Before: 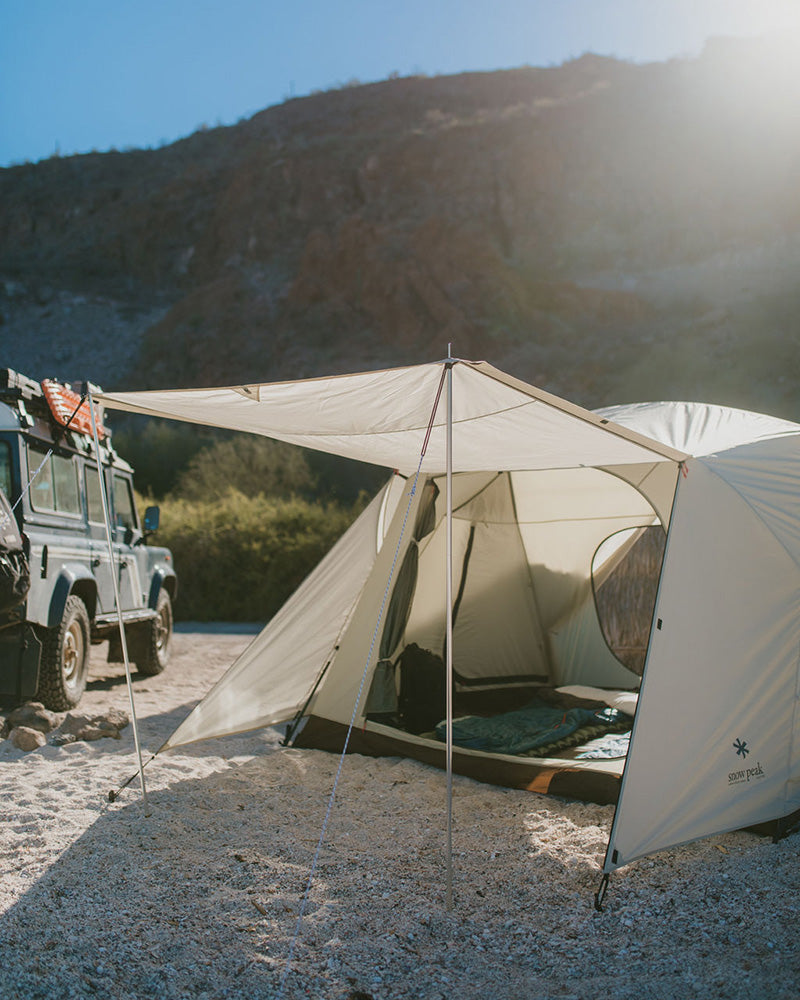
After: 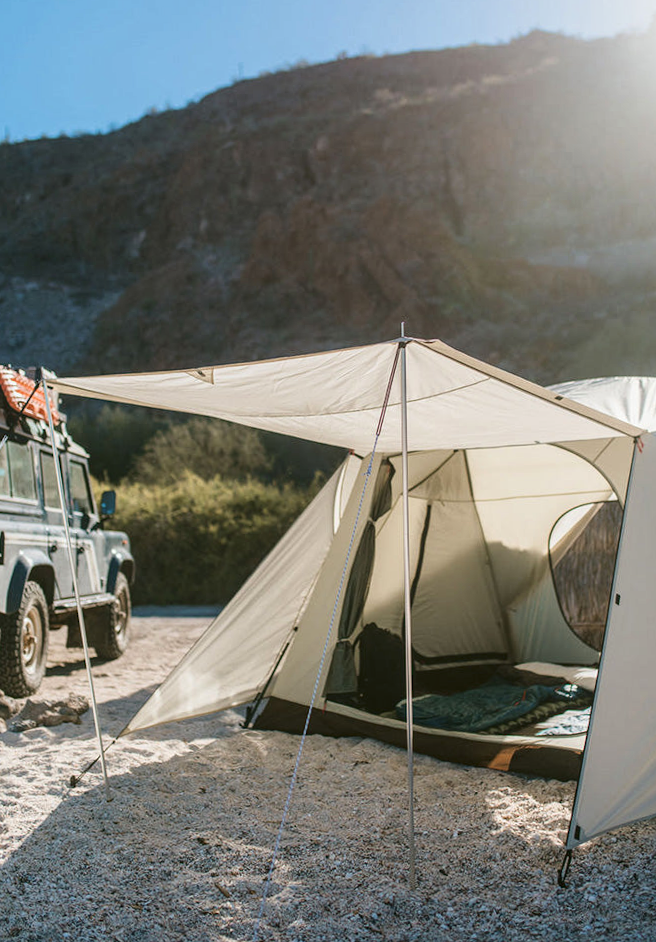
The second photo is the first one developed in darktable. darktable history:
local contrast: detail 130%
tone curve: curves: ch0 [(0, 0.036) (0.119, 0.115) (0.466, 0.498) (0.715, 0.767) (0.817, 0.865) (1, 0.998)]; ch1 [(0, 0) (0.377, 0.416) (0.44, 0.461) (0.487, 0.49) (0.514, 0.517) (0.536, 0.577) (0.66, 0.724) (1, 1)]; ch2 [(0, 0) (0.38, 0.405) (0.463, 0.443) (0.492, 0.486) (0.526, 0.541) (0.578, 0.598) (0.653, 0.698) (1, 1)]
crop and rotate: angle 1.04°, left 4.52%, top 0.968%, right 11.609%, bottom 2.694%
